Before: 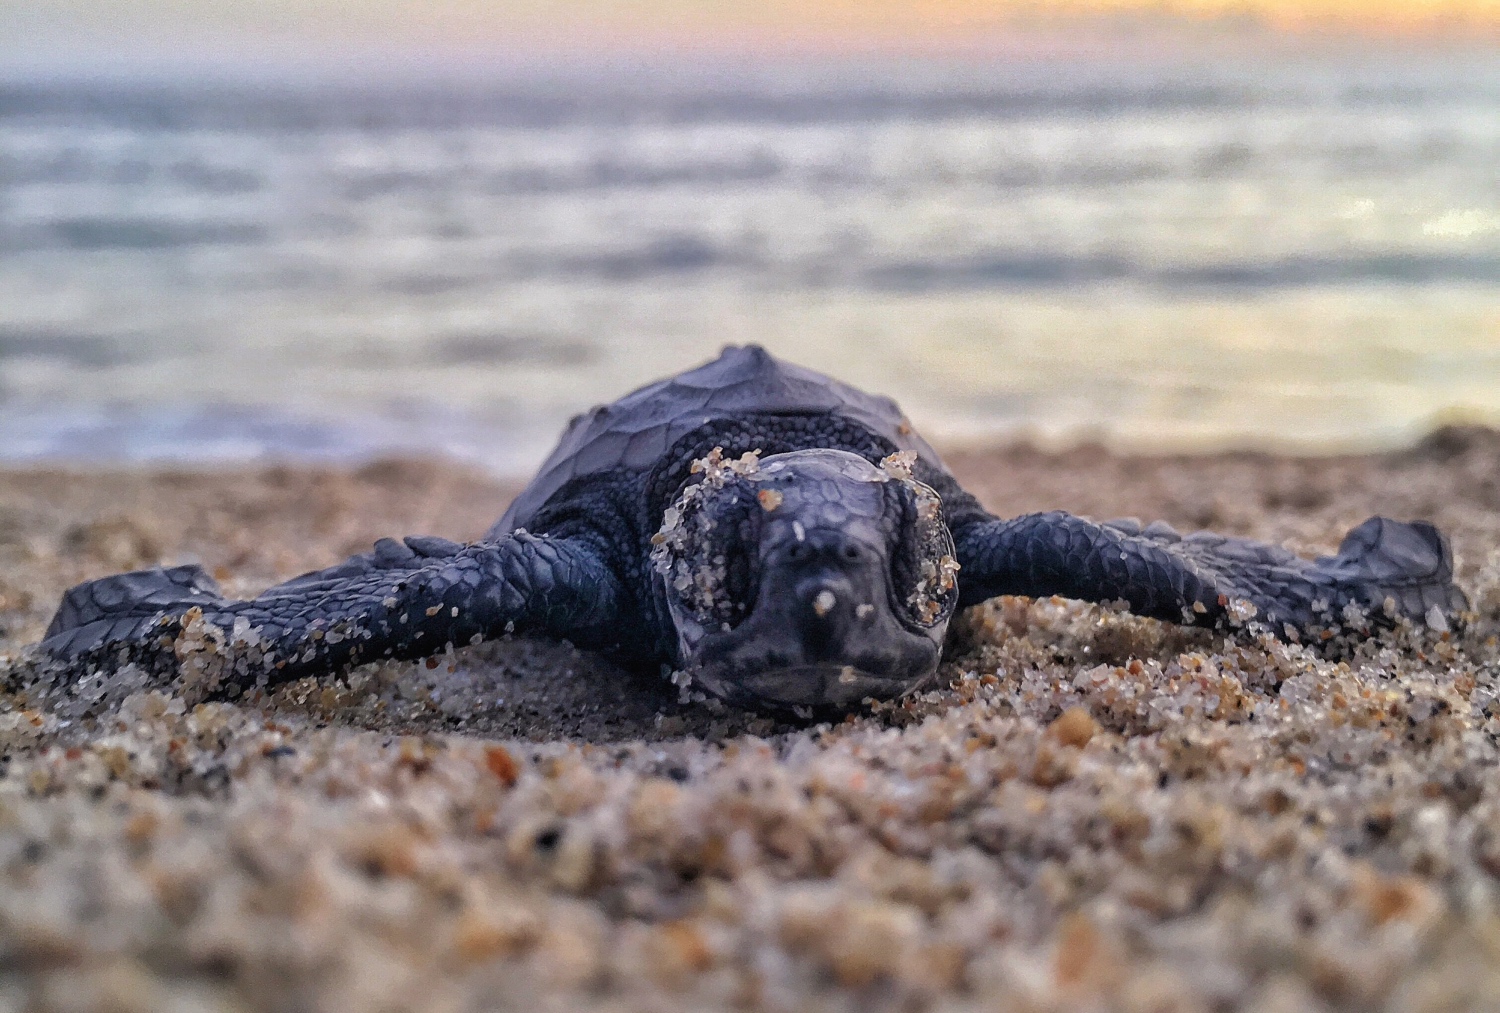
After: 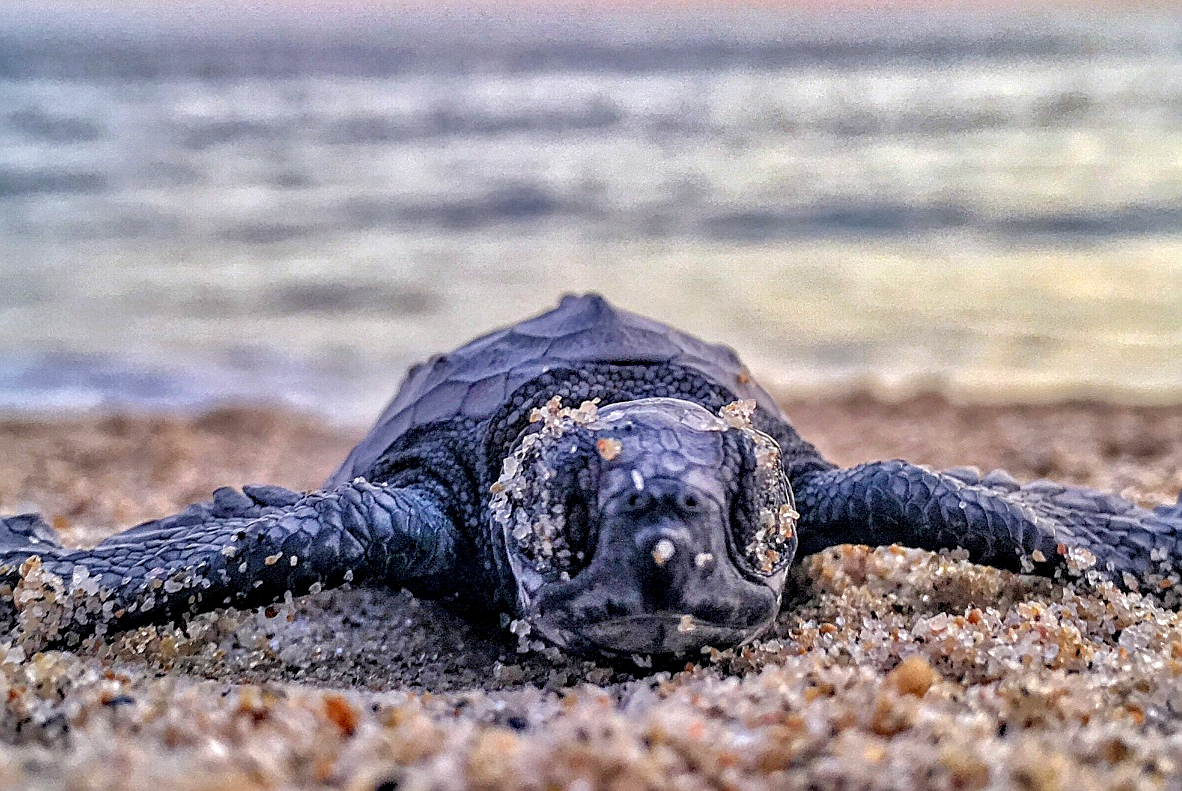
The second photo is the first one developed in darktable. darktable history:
sharpen: on, module defaults
crop and rotate: left 10.77%, top 5.1%, right 10.41%, bottom 16.76%
tone equalizer: -7 EV 0.15 EV, -6 EV 0.6 EV, -5 EV 1.15 EV, -4 EV 1.33 EV, -3 EV 1.15 EV, -2 EV 0.6 EV, -1 EV 0.15 EV, mask exposure compensation -0.5 EV
haze removal: strength 0.25, distance 0.25, compatibility mode true, adaptive false
local contrast: detail 130%
